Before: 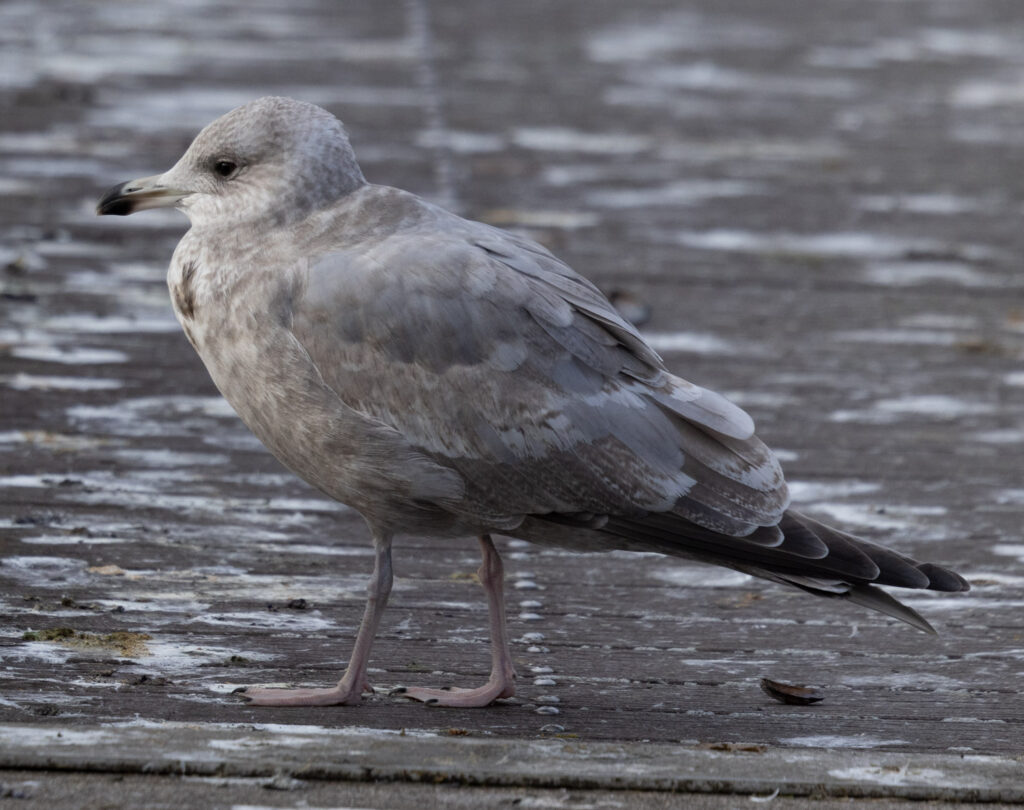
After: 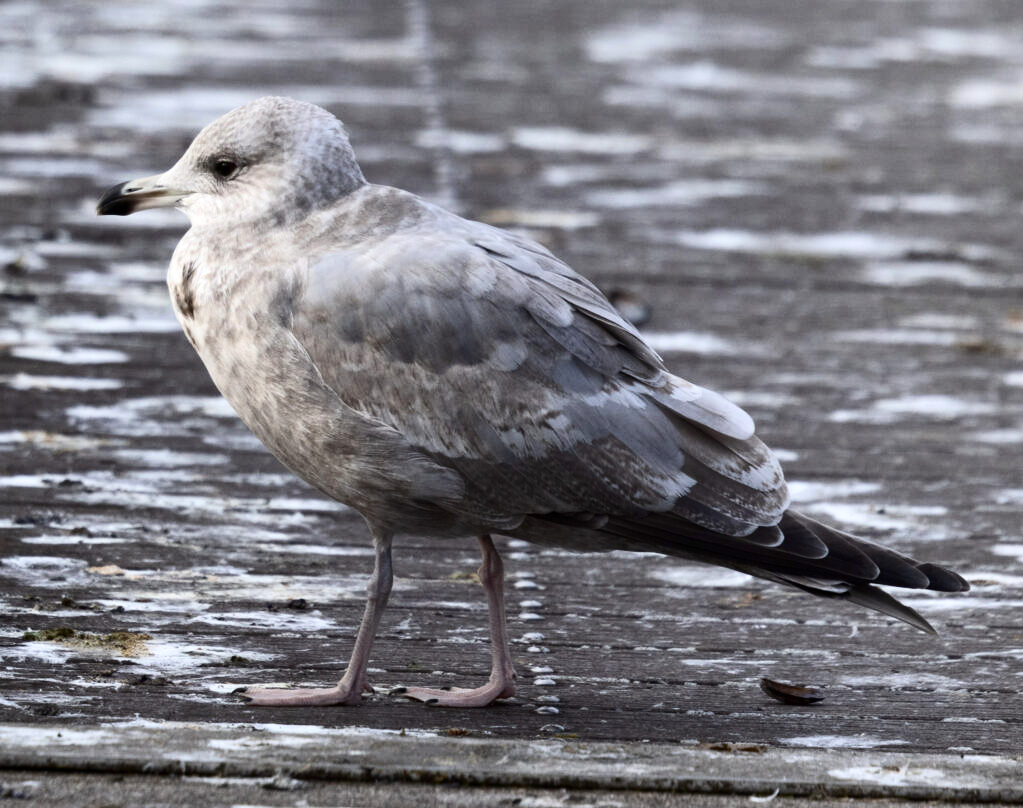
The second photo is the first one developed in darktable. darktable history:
exposure: exposure 0.496 EV, compensate highlight preservation false
crop: top 0.05%, bottom 0.098%
contrast brightness saturation: contrast 0.28
